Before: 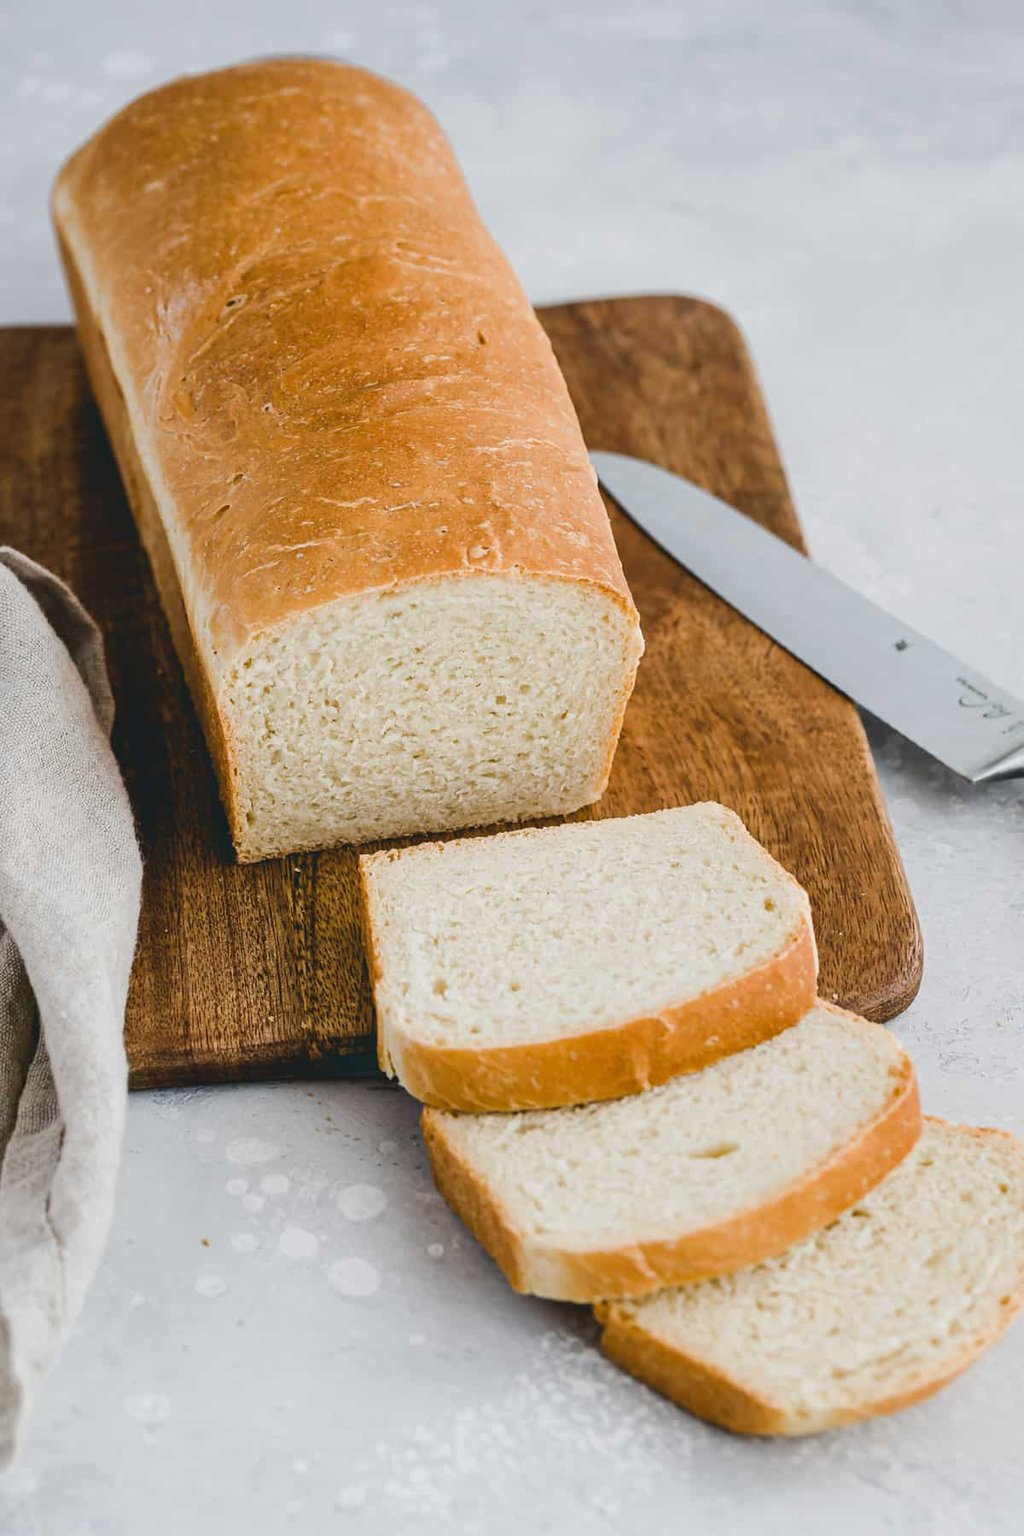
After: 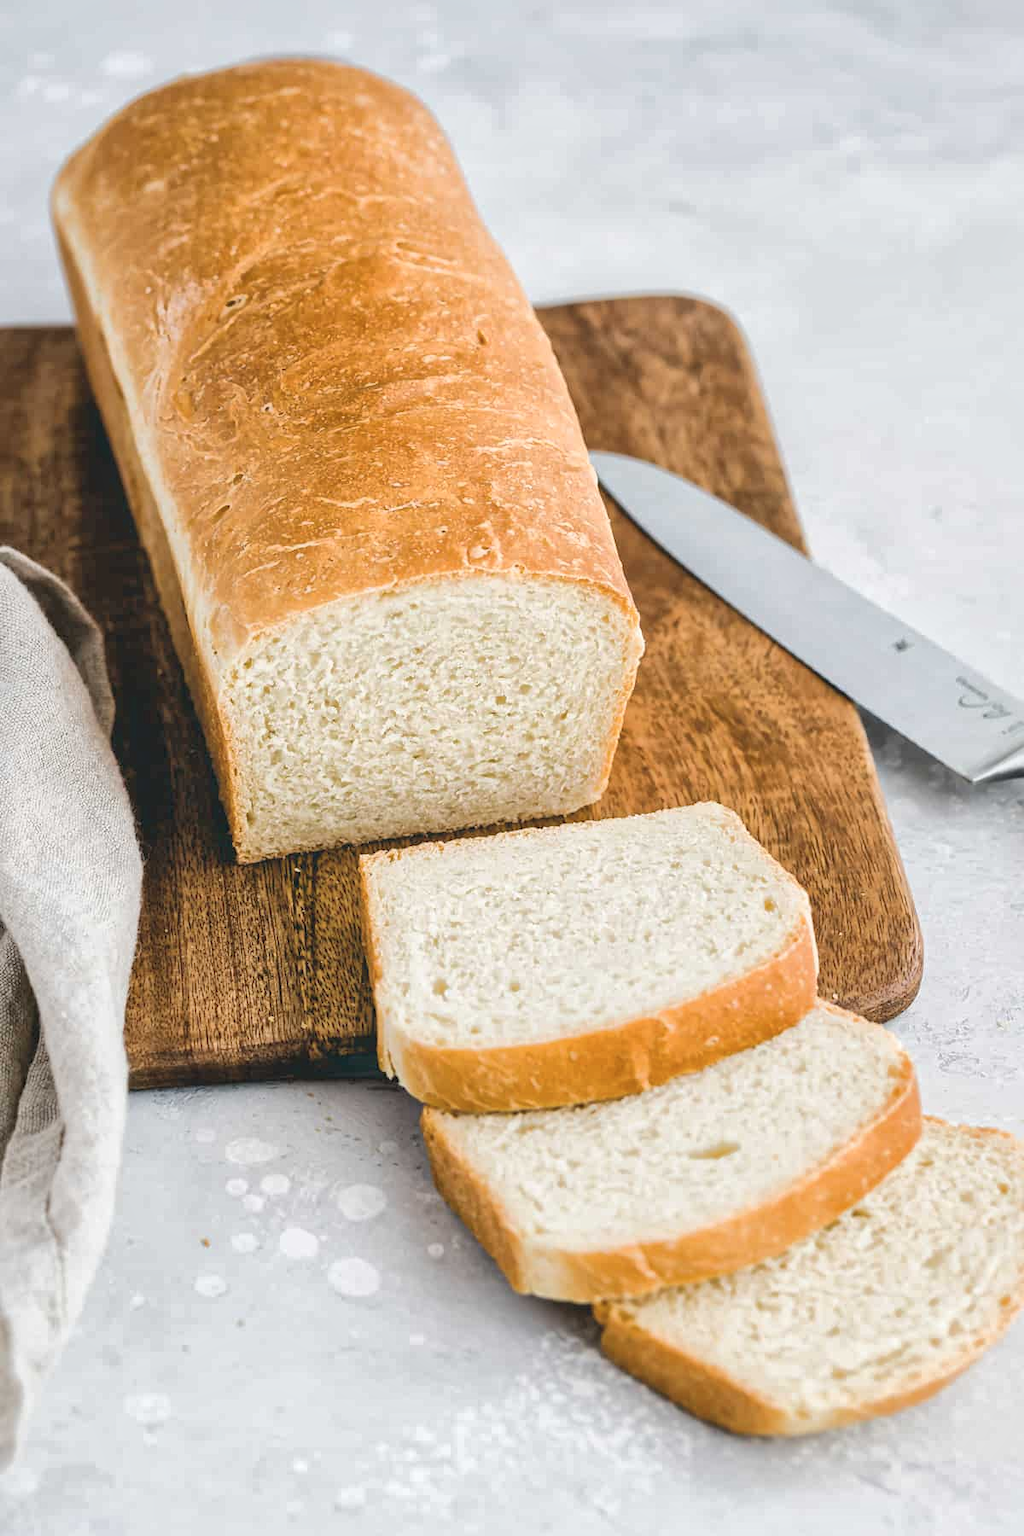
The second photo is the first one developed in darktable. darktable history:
global tonemap: drago (1, 100), detail 1
